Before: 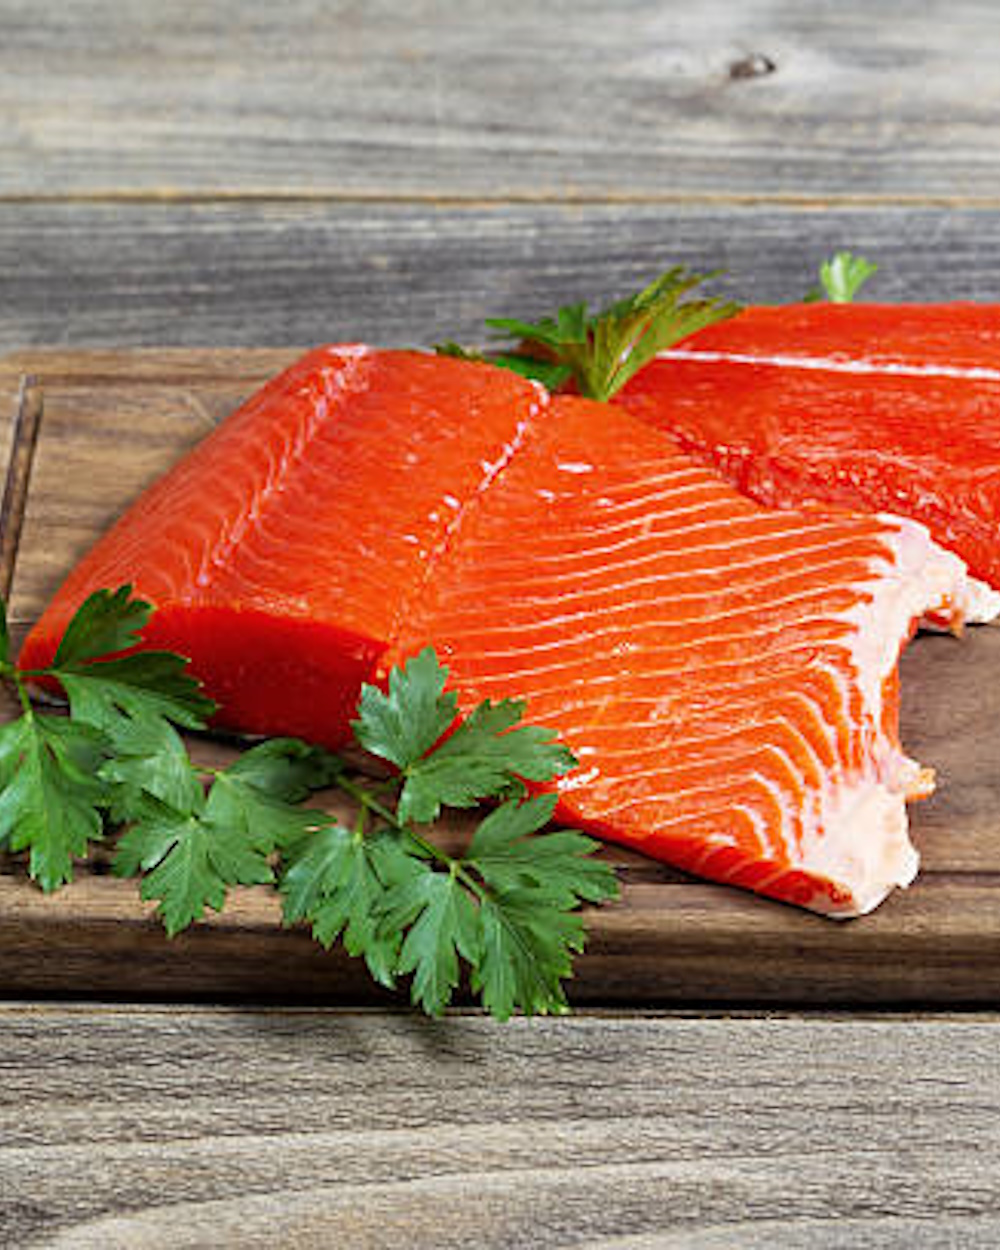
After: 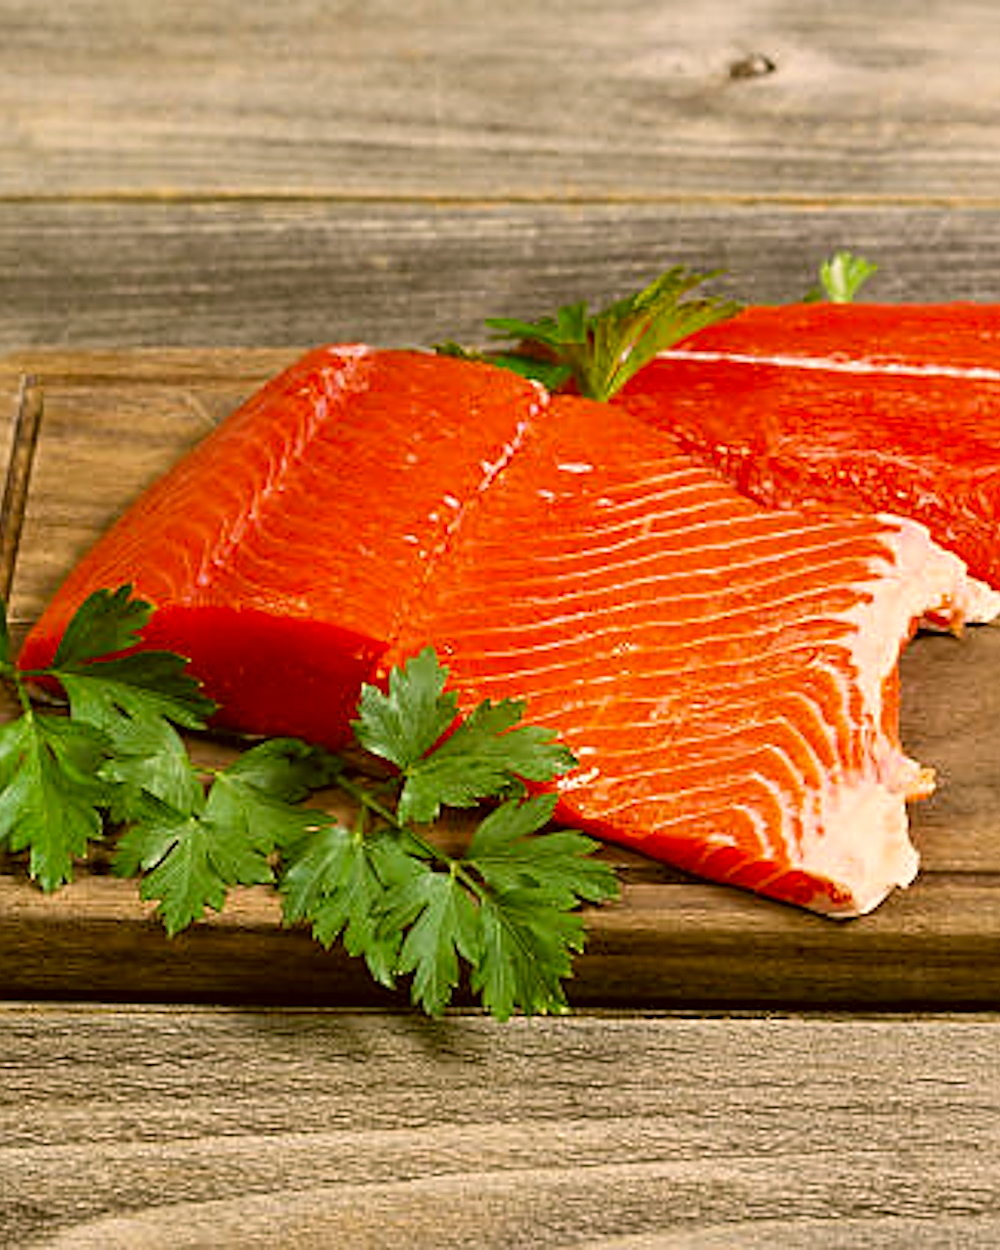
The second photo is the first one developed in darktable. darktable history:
color correction: highlights a* 8.98, highlights b* 15.09, shadows a* -0.49, shadows b* 26.52
sharpen: on, module defaults
